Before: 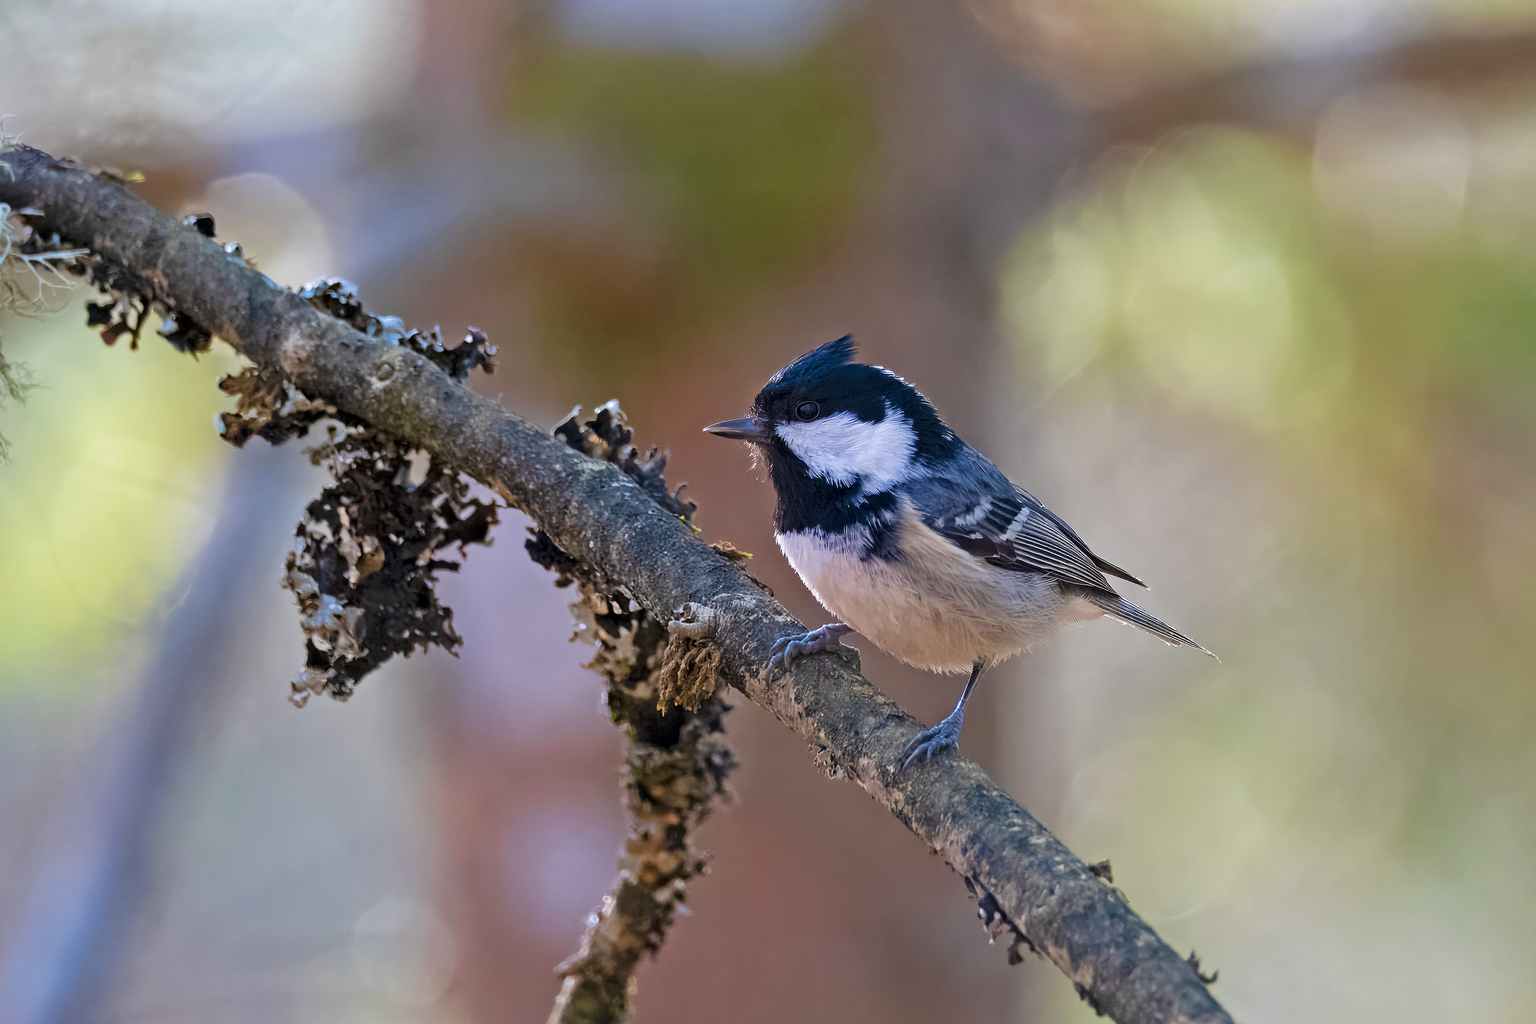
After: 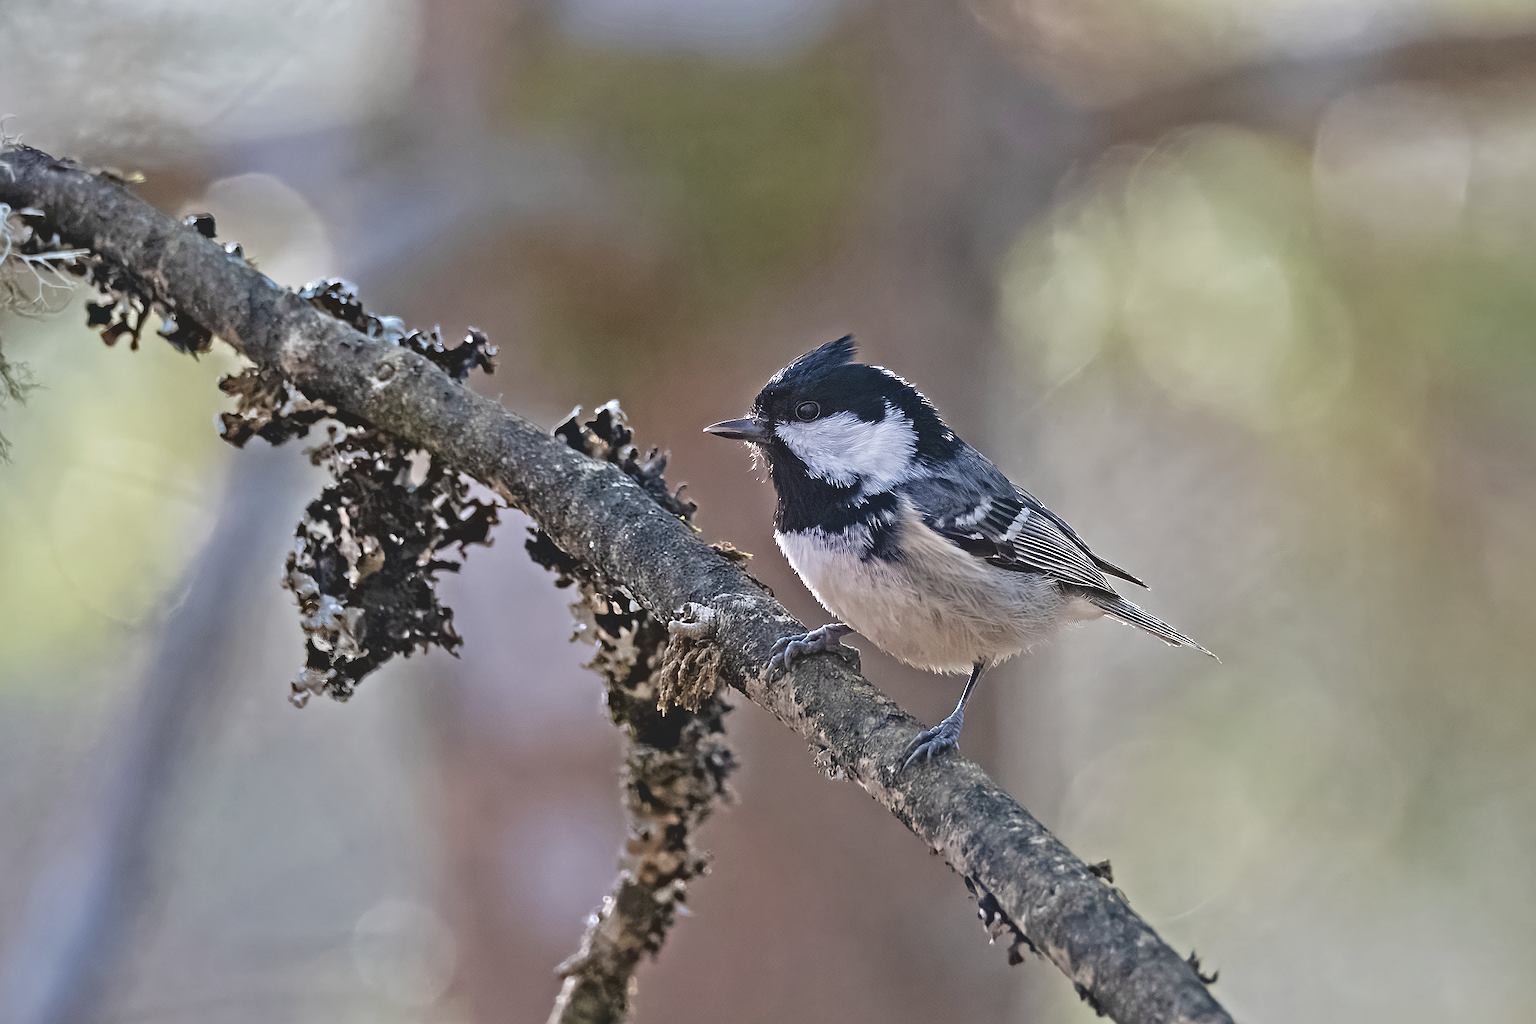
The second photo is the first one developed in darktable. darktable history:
exposure: exposure 0.176 EV, compensate exposure bias true, compensate highlight preservation false
contrast brightness saturation: contrast -0.258, saturation -0.426
sharpen: on, module defaults
contrast equalizer: octaves 7, y [[0.511, 0.558, 0.631, 0.632, 0.559, 0.512], [0.5 ×6], [0.5 ×6], [0 ×6], [0 ×6]]
